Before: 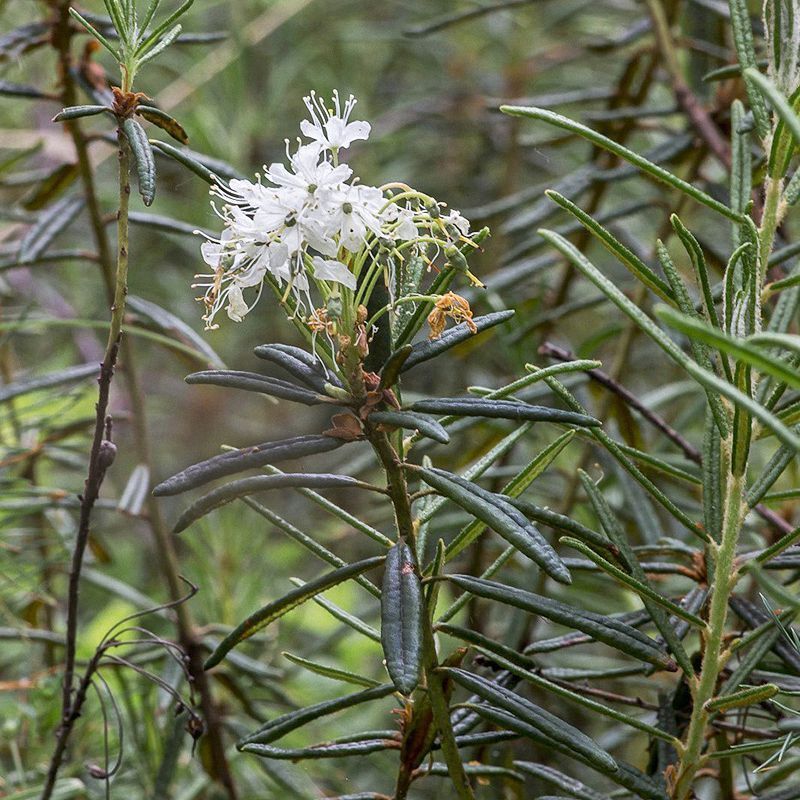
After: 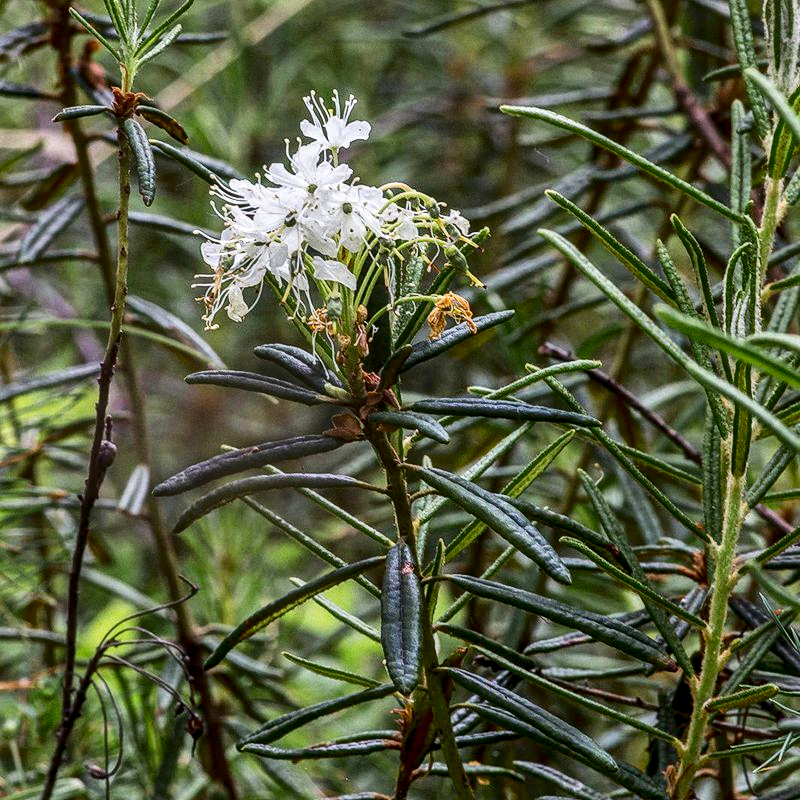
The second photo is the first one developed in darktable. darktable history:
local contrast: on, module defaults
shadows and highlights: shadows color adjustment 99.17%, highlights color adjustment 0.249%, low approximation 0.01, soften with gaussian
contrast brightness saturation: contrast 0.189, brightness -0.114, saturation 0.208
